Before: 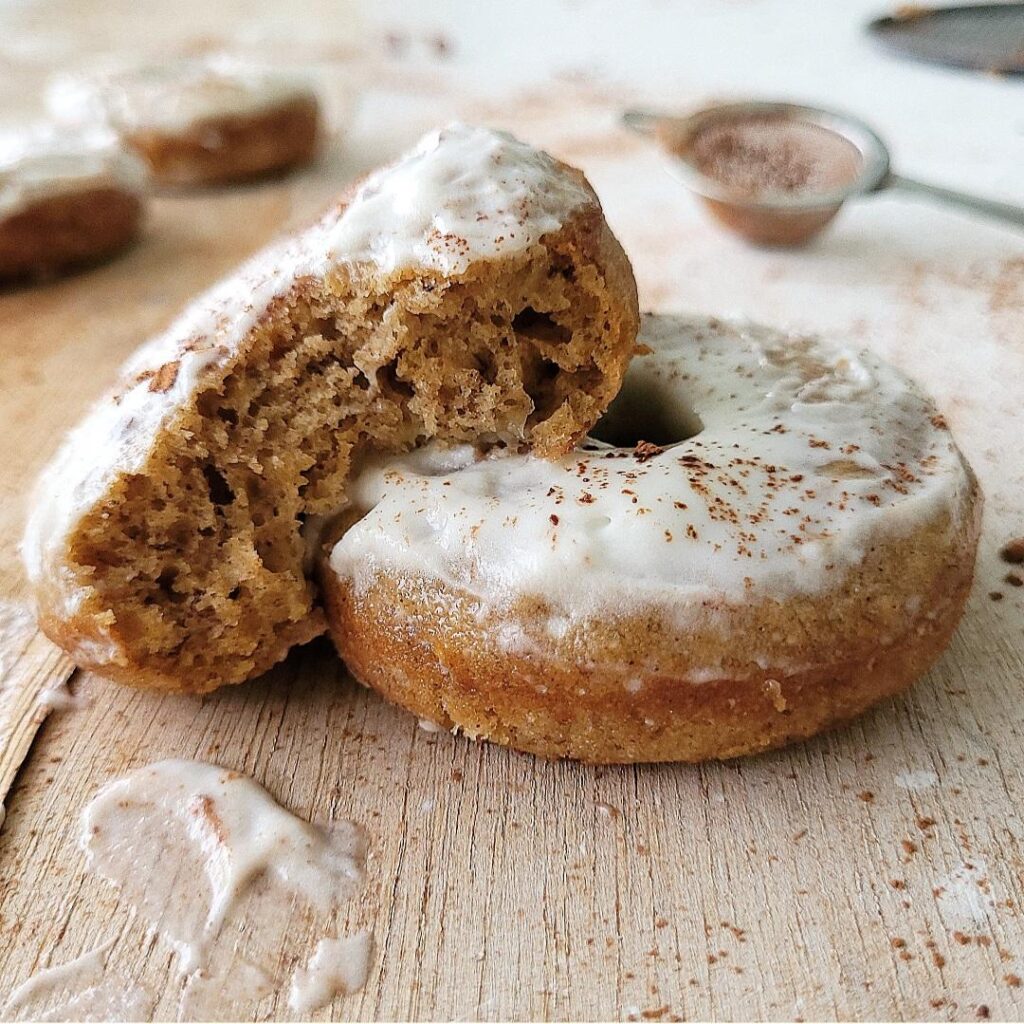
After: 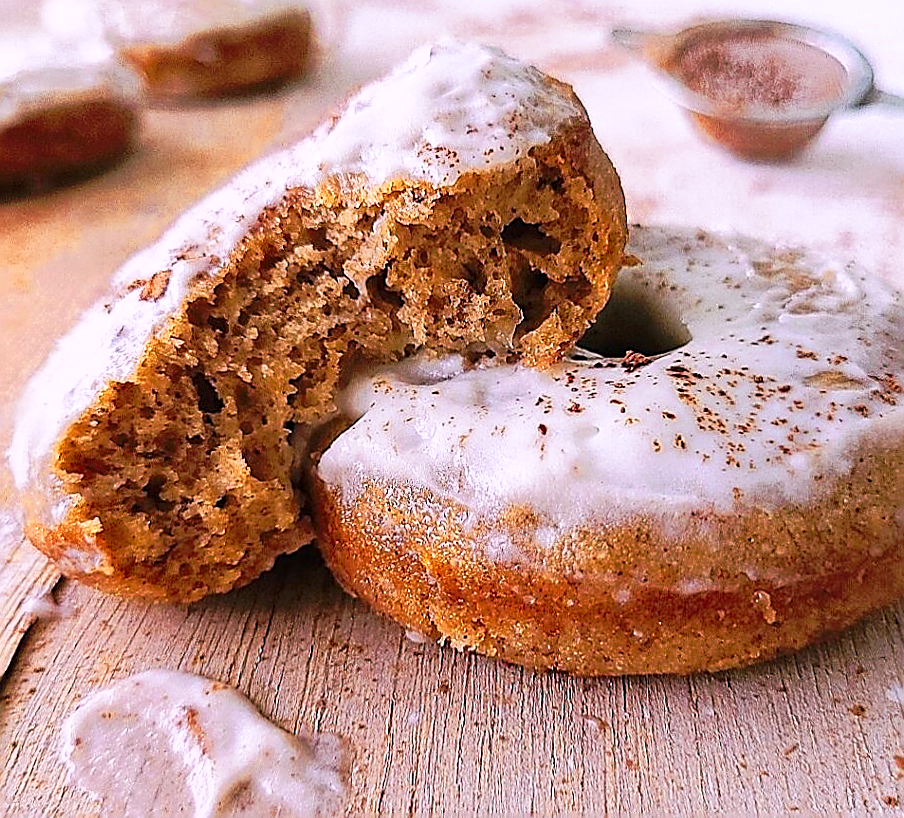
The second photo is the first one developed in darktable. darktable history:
rotate and perspective: rotation 0.226°, lens shift (vertical) -0.042, crop left 0.023, crop right 0.982, crop top 0.006, crop bottom 0.994
color zones: curves: ch0 [(0.004, 0.305) (0.261, 0.623) (0.389, 0.399) (0.708, 0.571) (0.947, 0.34)]; ch1 [(0.025, 0.645) (0.229, 0.584) (0.326, 0.551) (0.484, 0.262) (0.757, 0.643)]
crop: top 7.49%, right 9.717%, bottom 11.943%
white balance: red 1.066, blue 1.119
sharpen: radius 1.685, amount 1.294
tone curve: curves: ch0 [(0, 0) (0.003, 0.009) (0.011, 0.019) (0.025, 0.034) (0.044, 0.057) (0.069, 0.082) (0.1, 0.104) (0.136, 0.131) (0.177, 0.165) (0.224, 0.212) (0.277, 0.279) (0.335, 0.342) (0.399, 0.401) (0.468, 0.477) (0.543, 0.572) (0.623, 0.675) (0.709, 0.772) (0.801, 0.85) (0.898, 0.942) (1, 1)], preserve colors none
